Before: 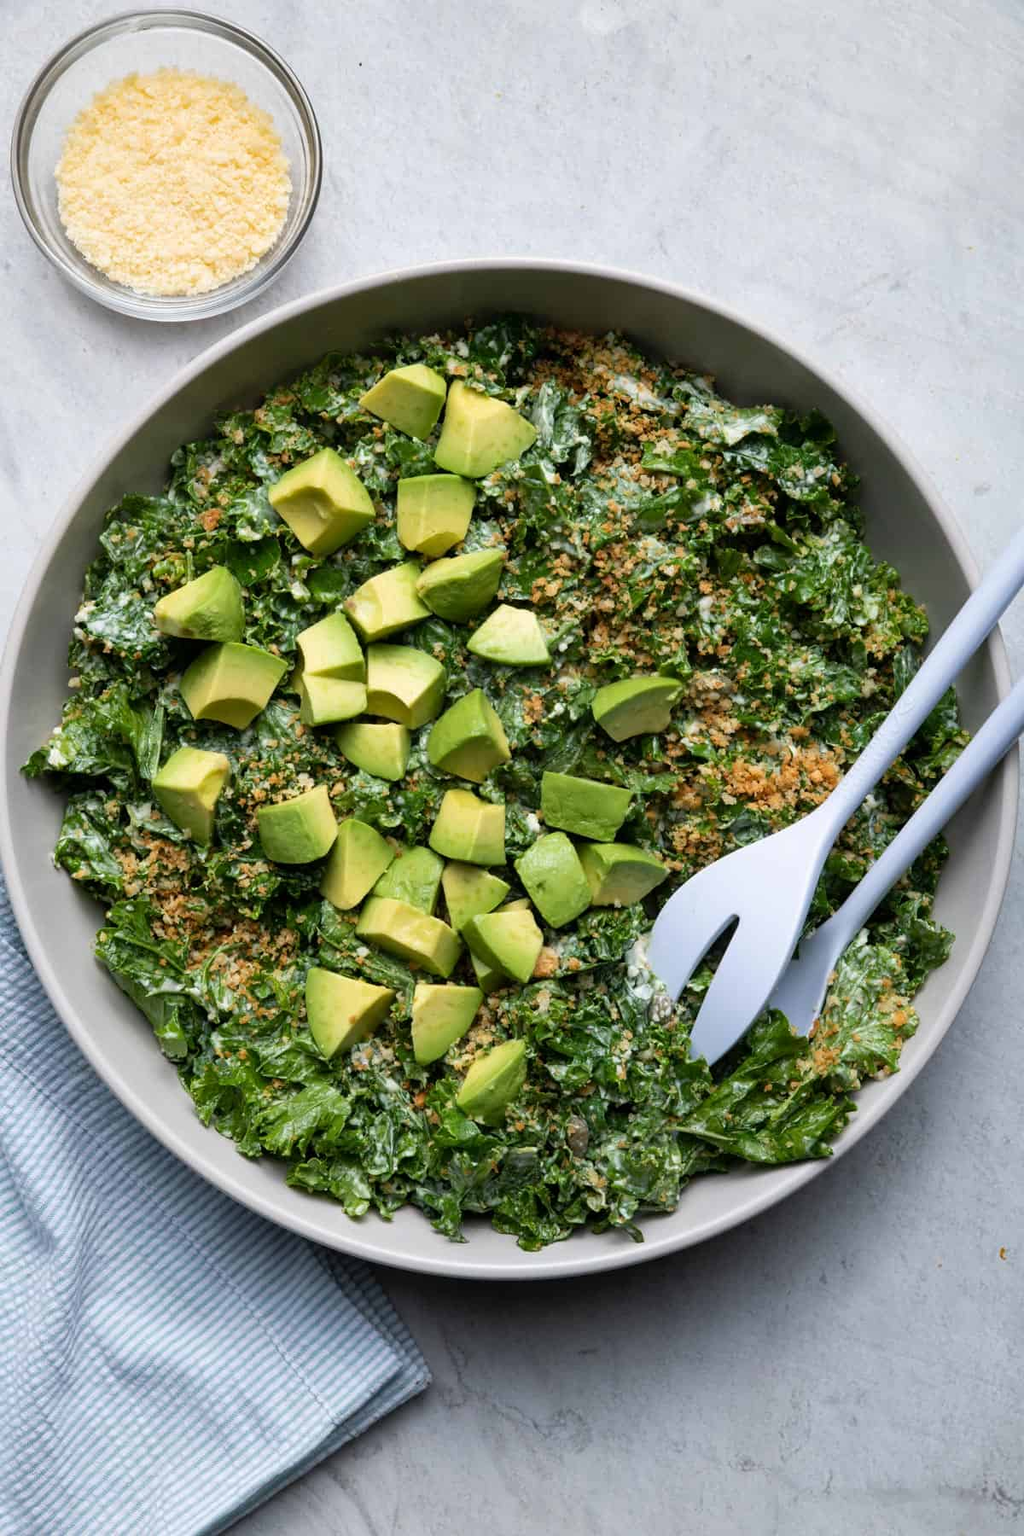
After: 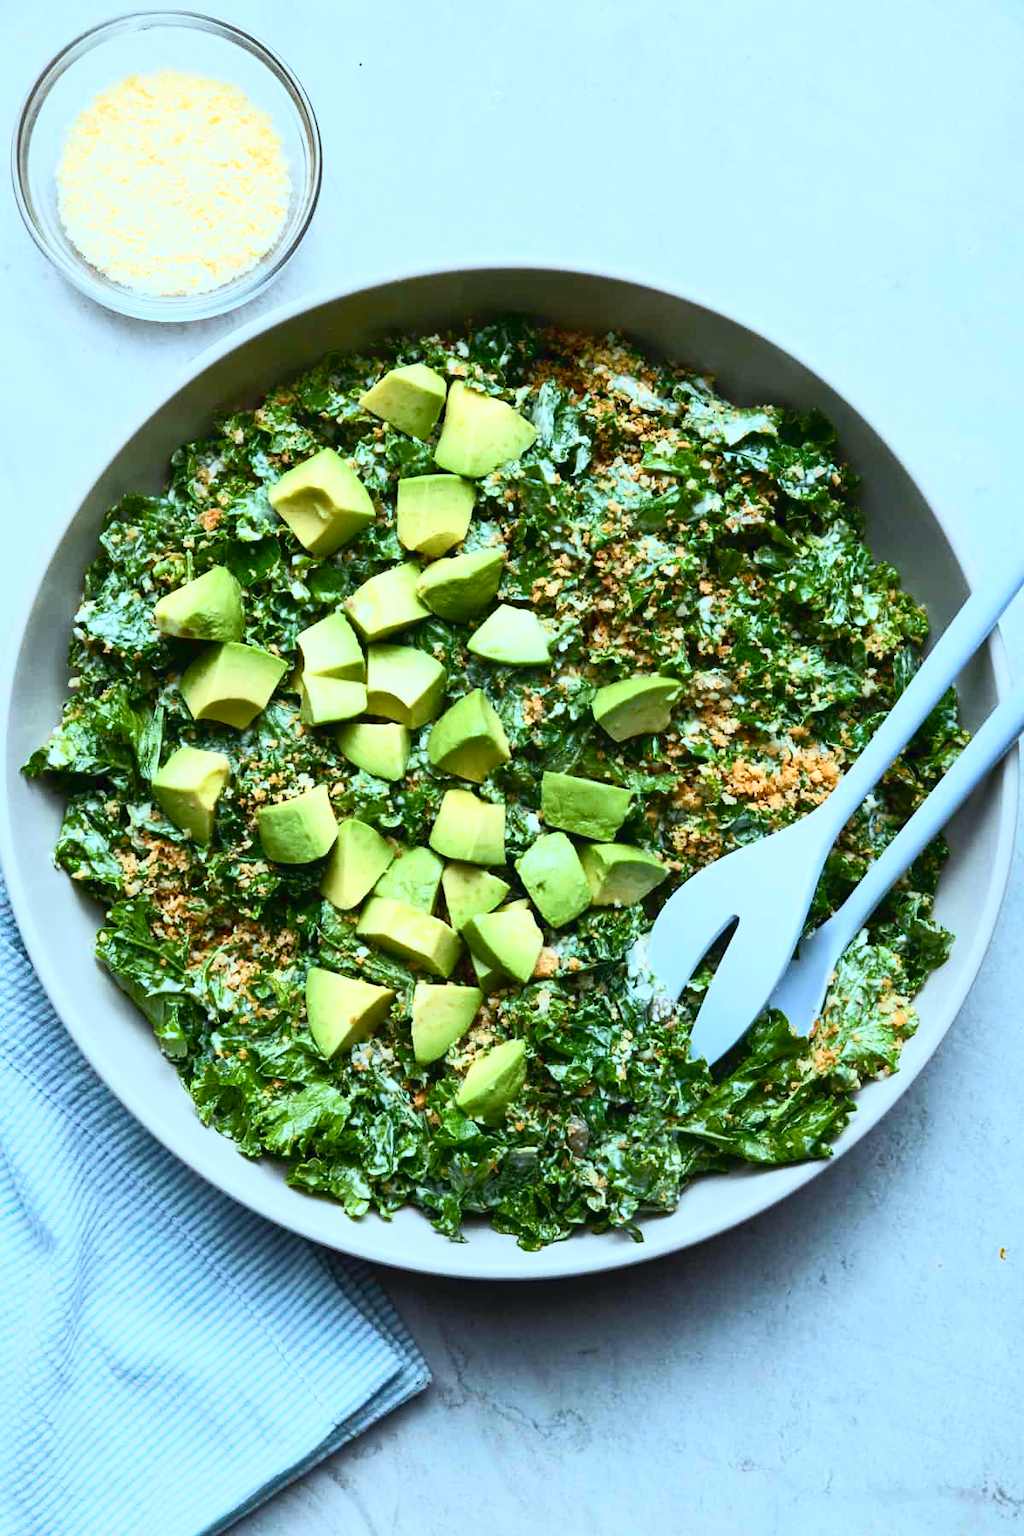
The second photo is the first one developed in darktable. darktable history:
color correction: highlights a* -11.92, highlights b* -15.65
contrast brightness saturation: contrast 0.146, brightness 0.045
color balance rgb: perceptual saturation grading › global saturation 20%, perceptual saturation grading › highlights -25.619%, perceptual saturation grading › shadows 25.123%, global vibrance 9.677%
tone curve: curves: ch0 [(0, 0.026) (0.172, 0.194) (0.398, 0.437) (0.469, 0.544) (0.612, 0.741) (0.845, 0.926) (1, 0.968)]; ch1 [(0, 0) (0.437, 0.453) (0.472, 0.467) (0.502, 0.502) (0.531, 0.537) (0.574, 0.583) (0.617, 0.64) (0.699, 0.749) (0.859, 0.919) (1, 1)]; ch2 [(0, 0) (0.33, 0.301) (0.421, 0.443) (0.476, 0.502) (0.511, 0.504) (0.553, 0.55) (0.595, 0.586) (0.664, 0.664) (1, 1)]
